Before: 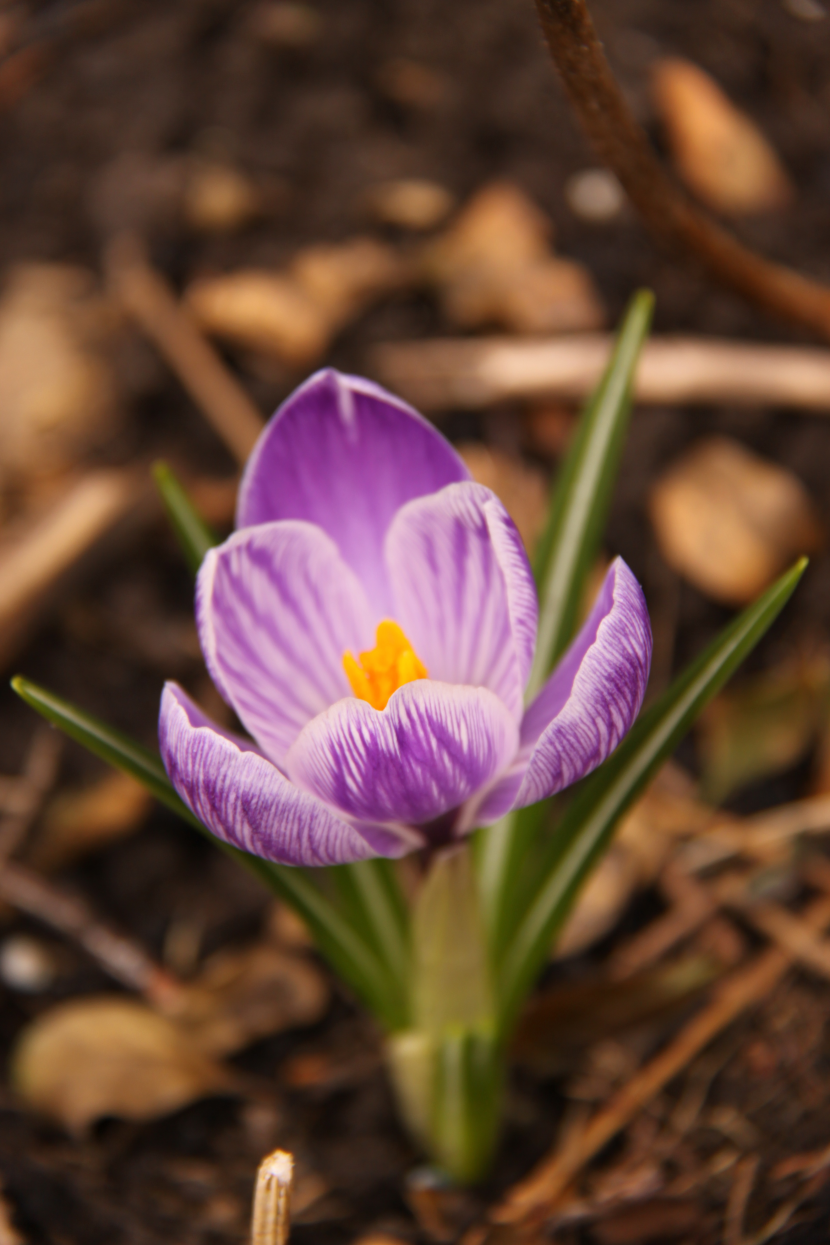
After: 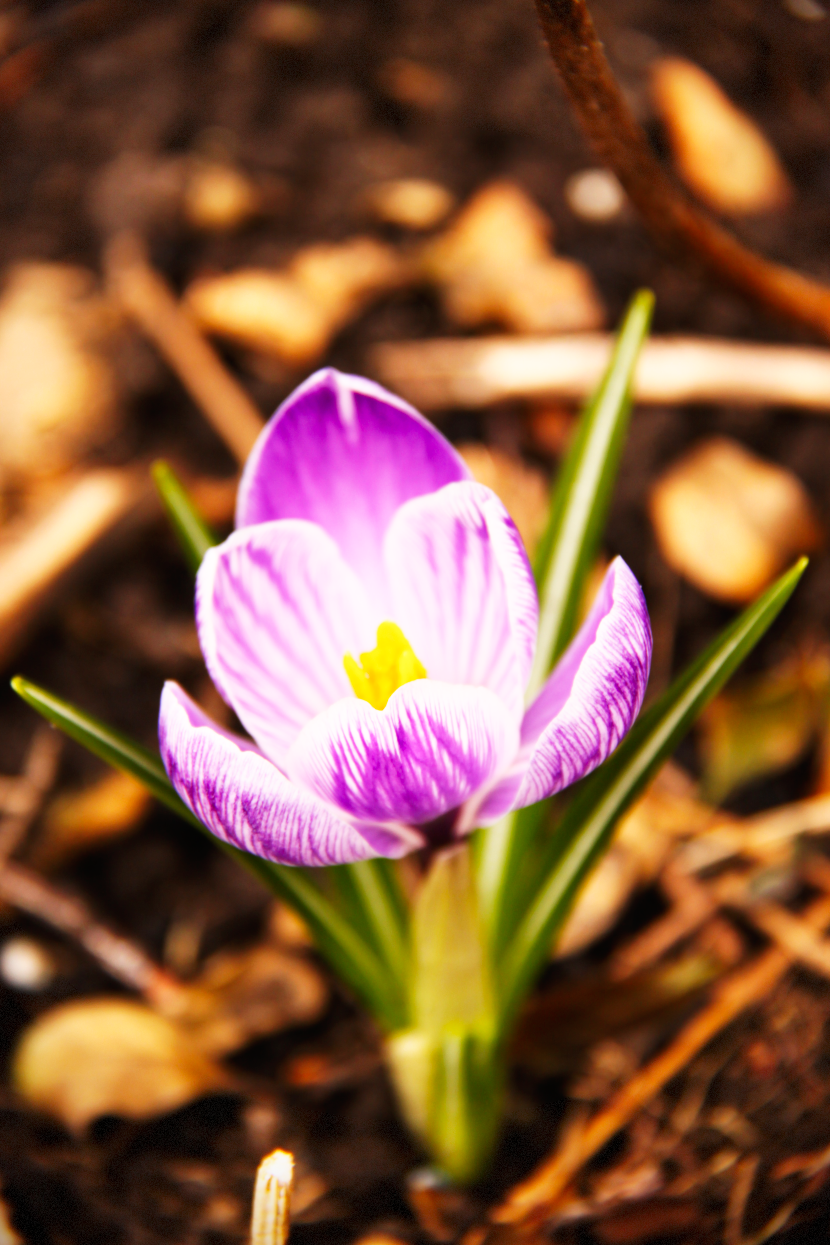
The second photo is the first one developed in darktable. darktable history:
vignetting: brightness -0.573, saturation -0.001, dithering 8-bit output, unbound false
base curve: curves: ch0 [(0, 0) (0.007, 0.004) (0.027, 0.03) (0.046, 0.07) (0.207, 0.54) (0.442, 0.872) (0.673, 0.972) (1, 1)], preserve colors none
